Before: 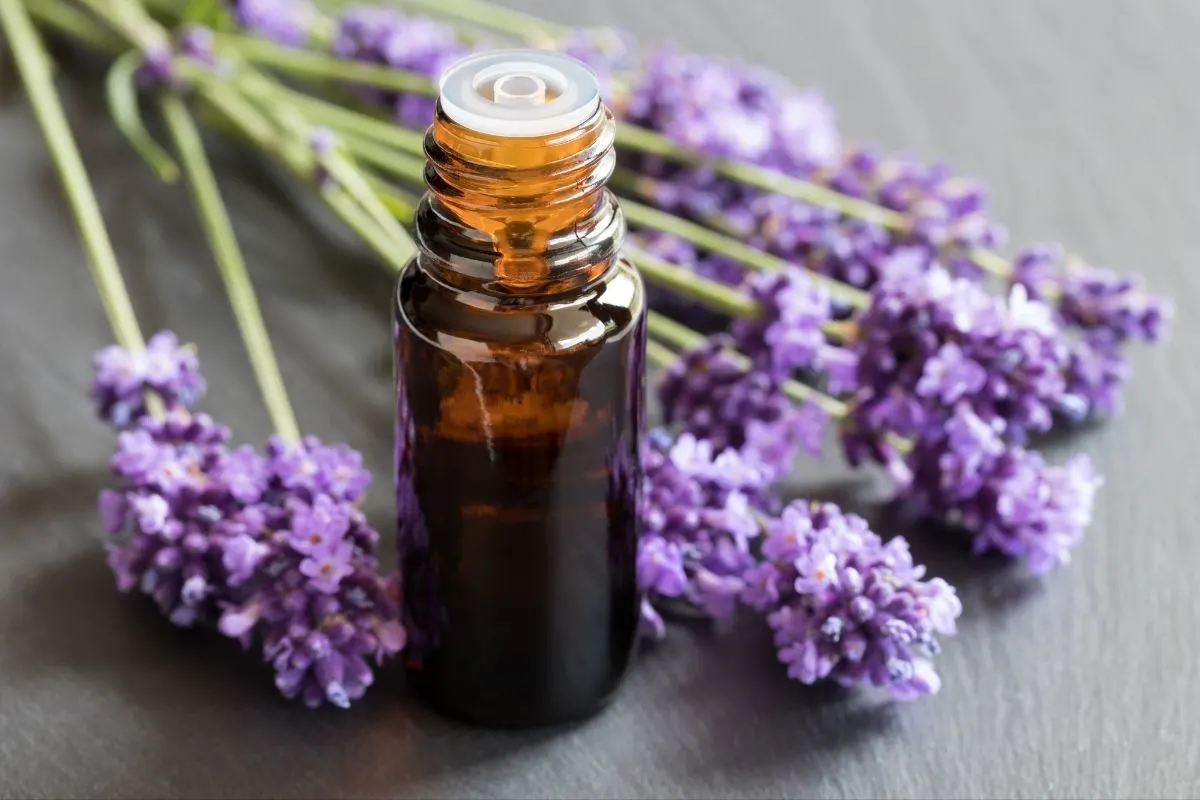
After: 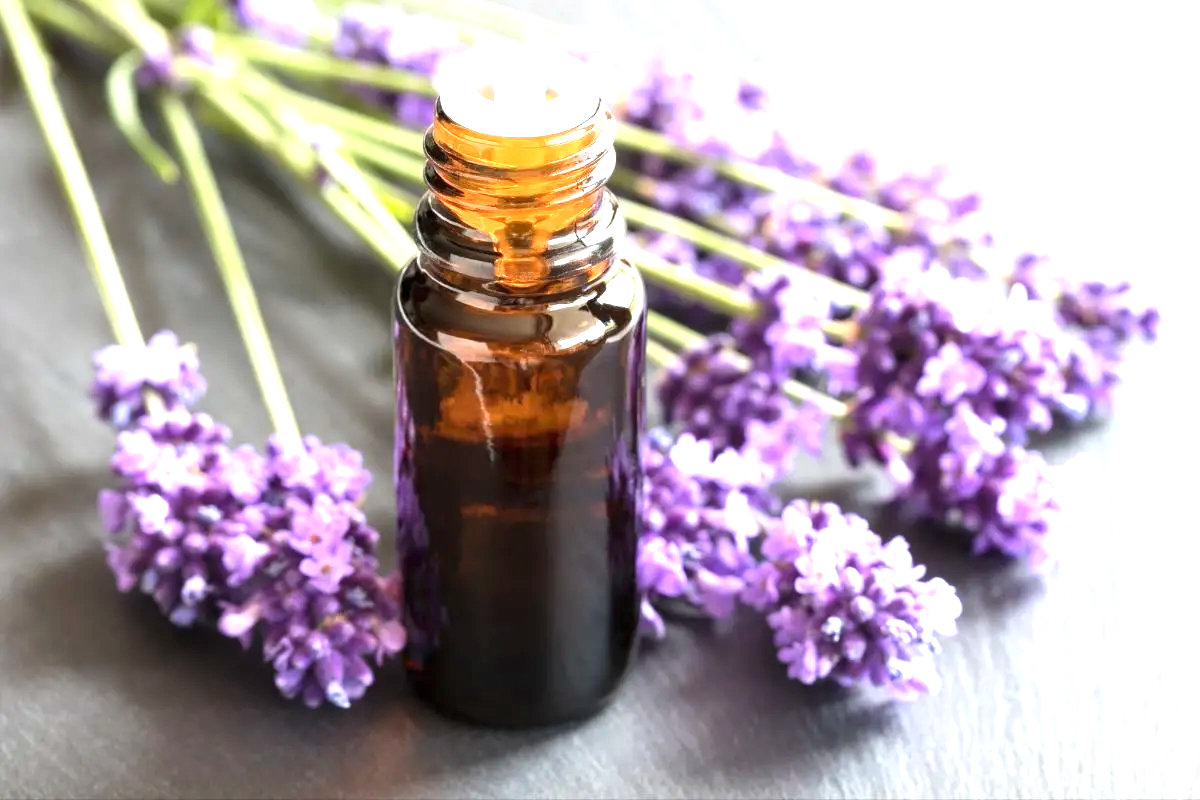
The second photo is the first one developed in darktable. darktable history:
exposure: black level correction 0, exposure 1.199 EV, compensate exposure bias true, compensate highlight preservation false
levels: black 0.095%
